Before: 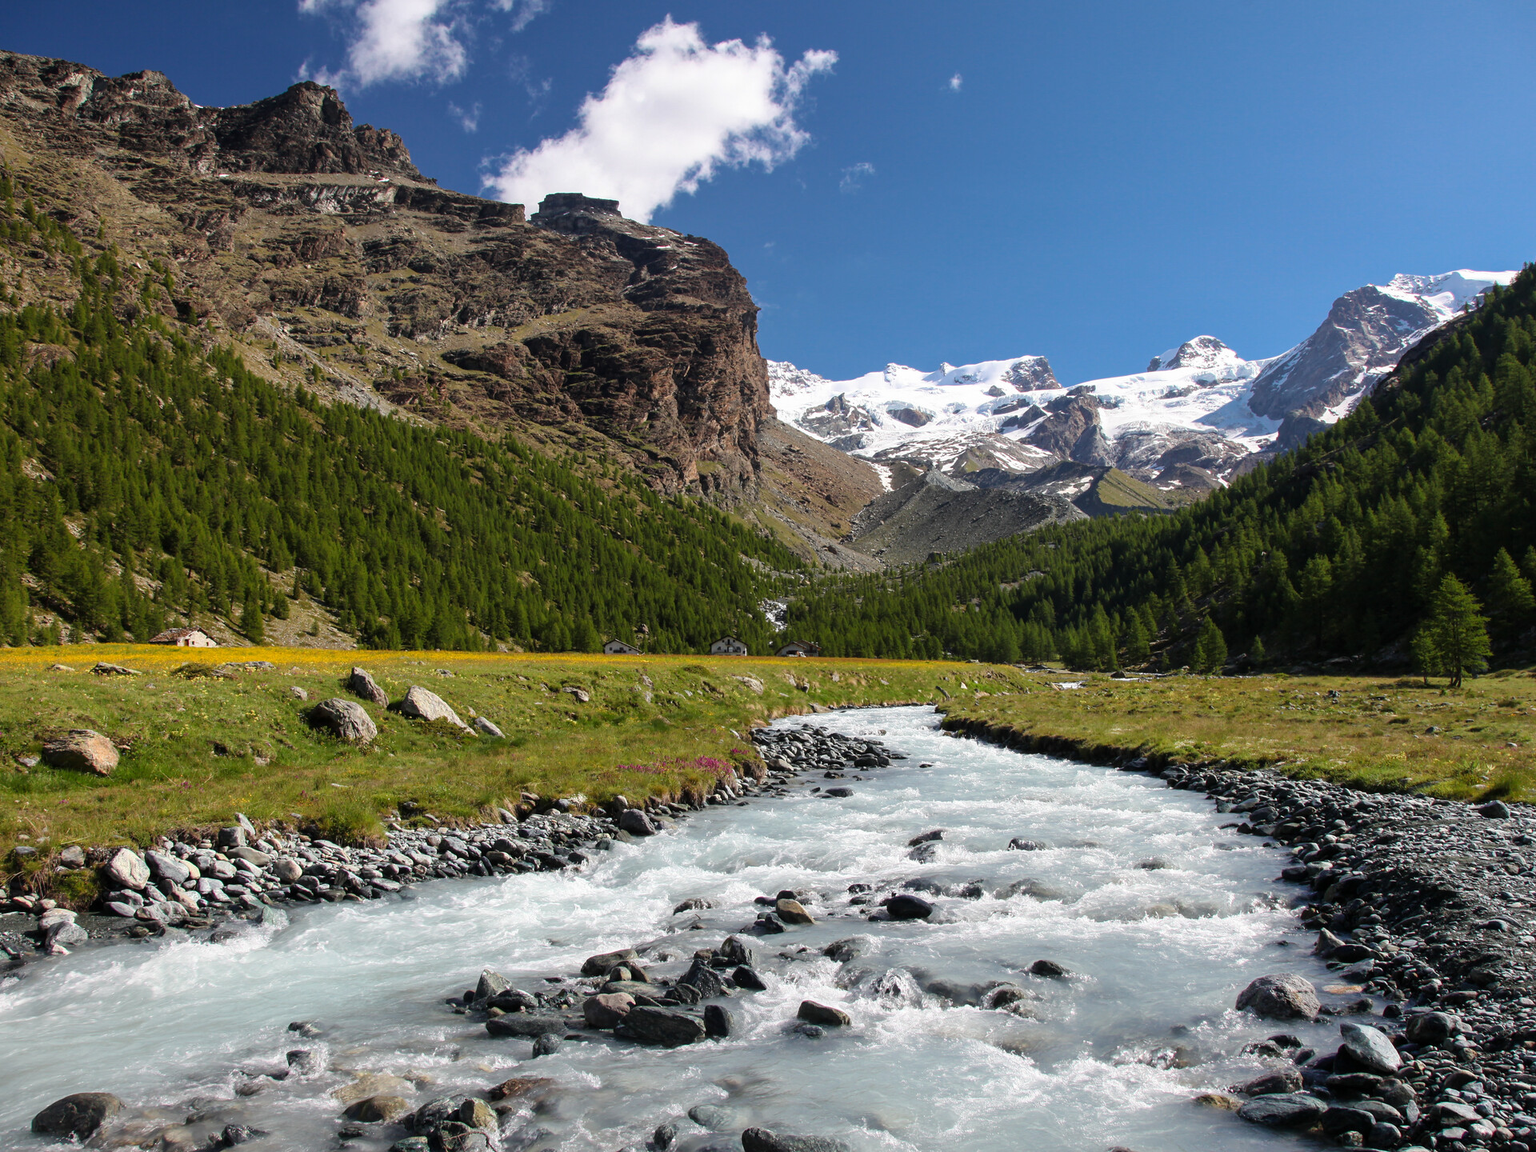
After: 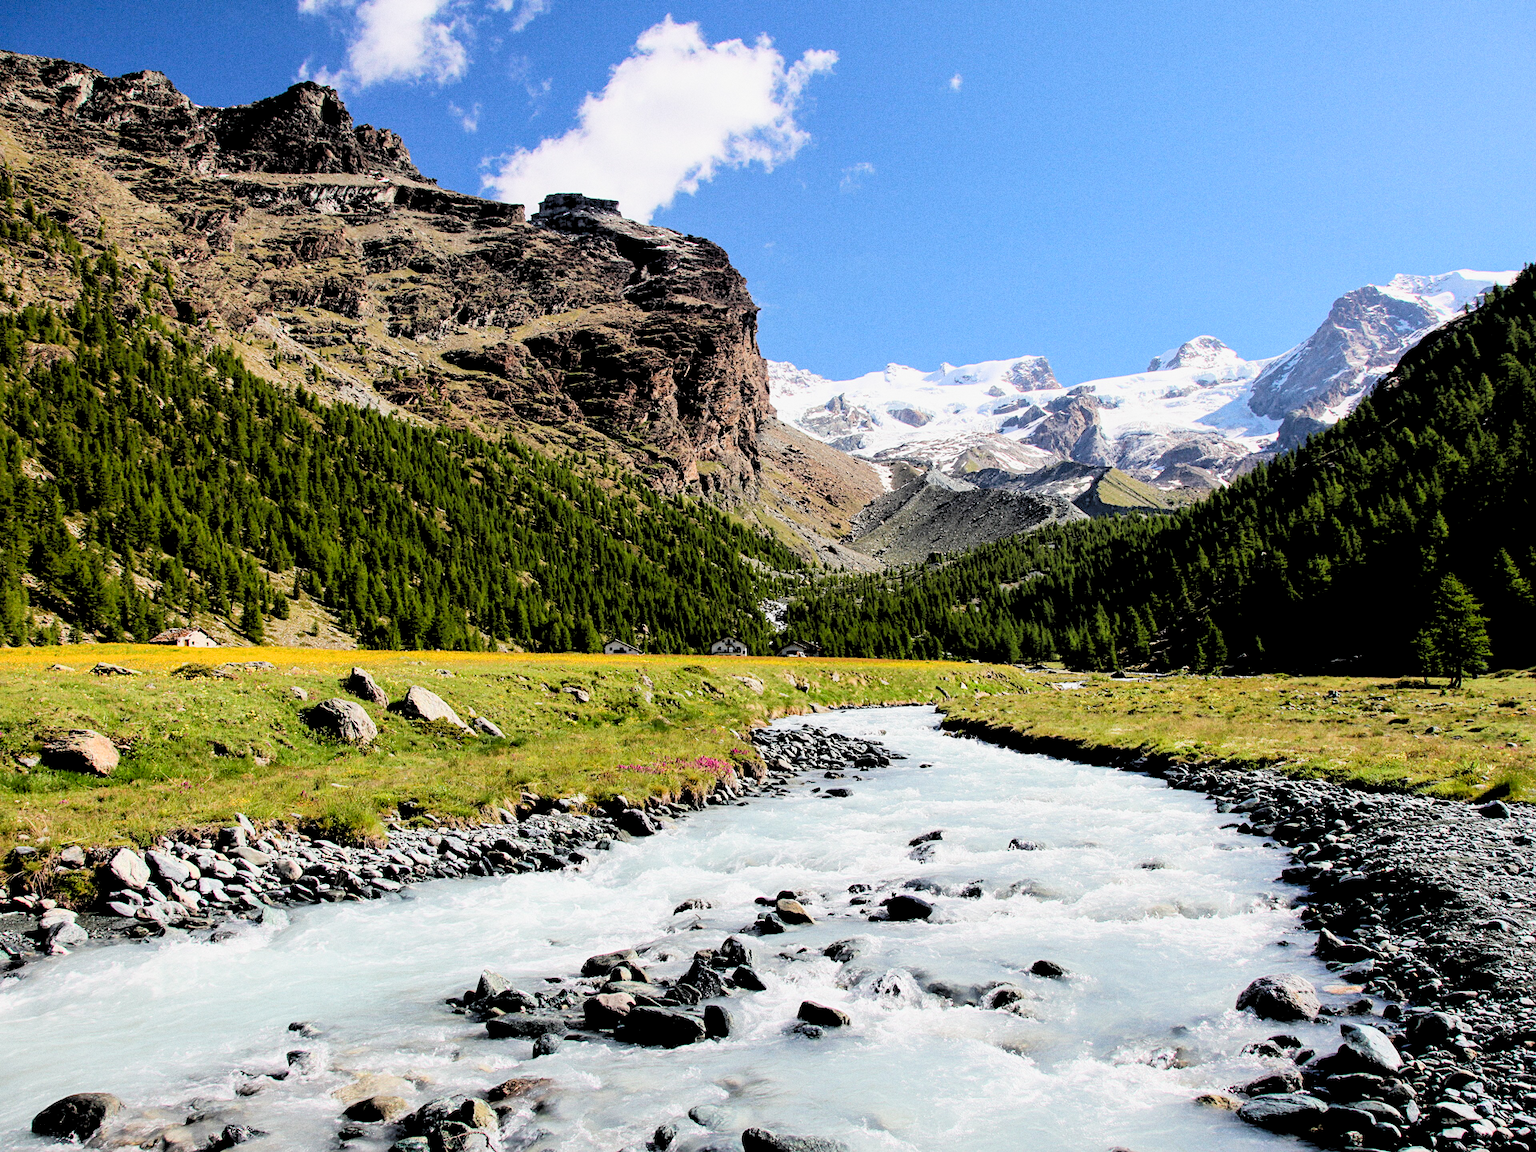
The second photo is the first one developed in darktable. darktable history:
levels: levels [0.072, 0.414, 0.976]
color balance rgb: on, module defaults
grain: coarseness 0.47 ISO
filmic rgb: black relative exposure -7.65 EV, white relative exposure 4.56 EV, hardness 3.61, contrast 1.05
tone equalizer: -8 EV -0.75 EV, -7 EV -0.7 EV, -6 EV -0.6 EV, -5 EV -0.4 EV, -3 EV 0.4 EV, -2 EV 0.6 EV, -1 EV 0.7 EV, +0 EV 0.75 EV, edges refinement/feathering 500, mask exposure compensation -1.57 EV, preserve details no
sharpen: amount 0.2
